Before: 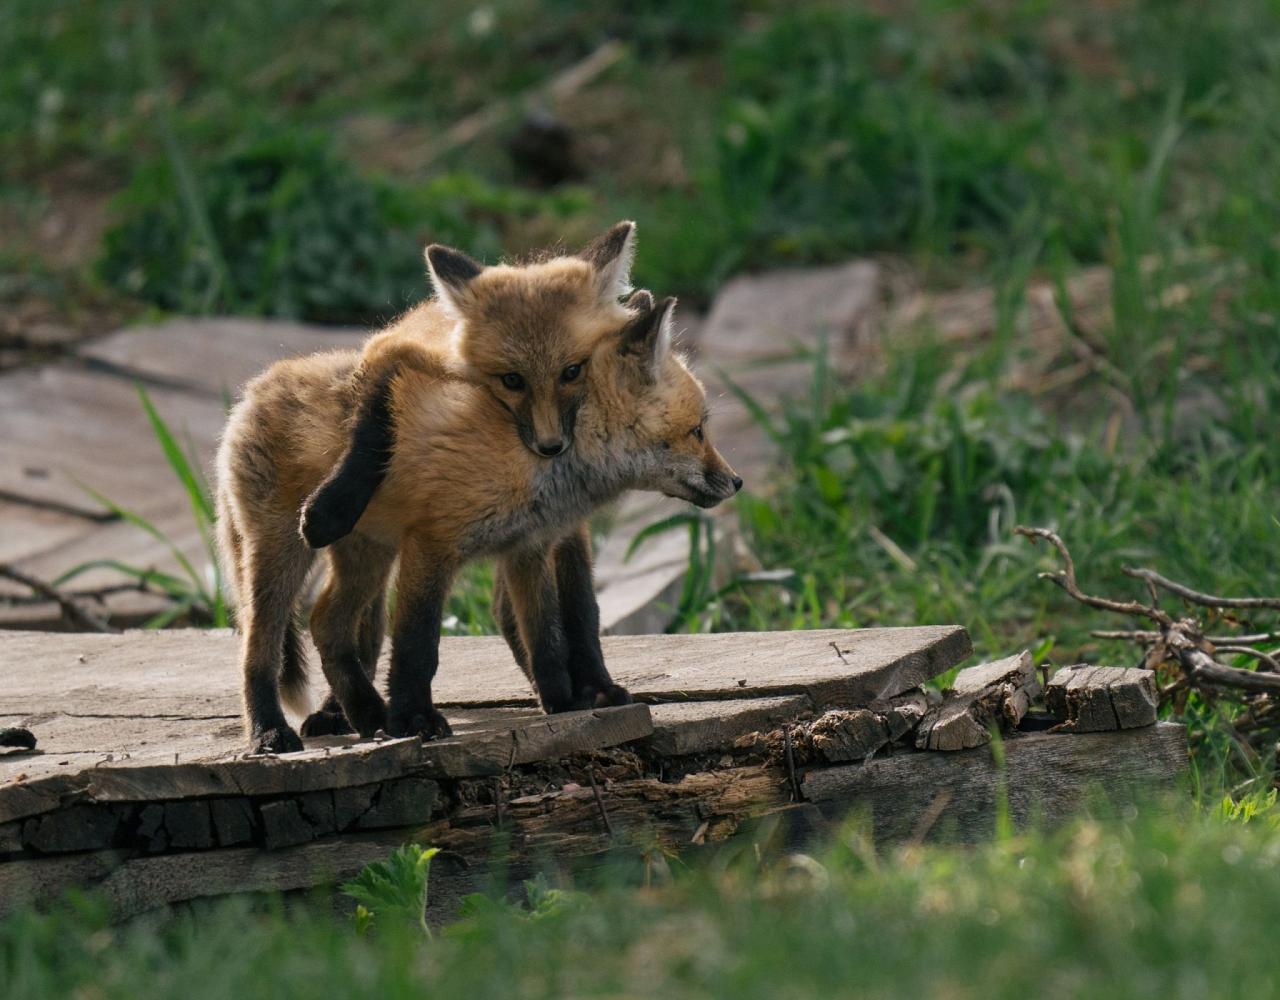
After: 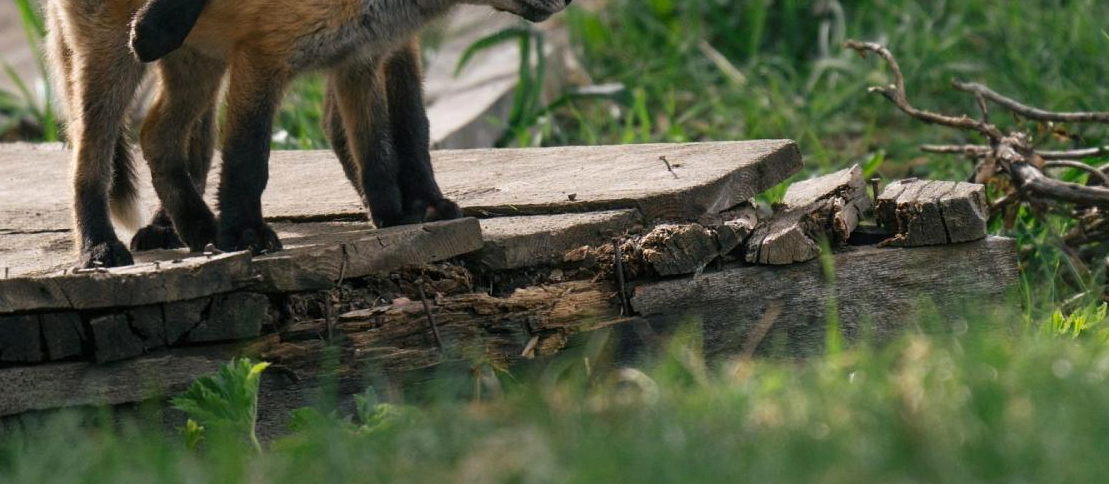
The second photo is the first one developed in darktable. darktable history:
crop and rotate: left 13.301%, top 48.64%, bottom 2.87%
exposure: exposure 0.179 EV, compensate highlight preservation false
